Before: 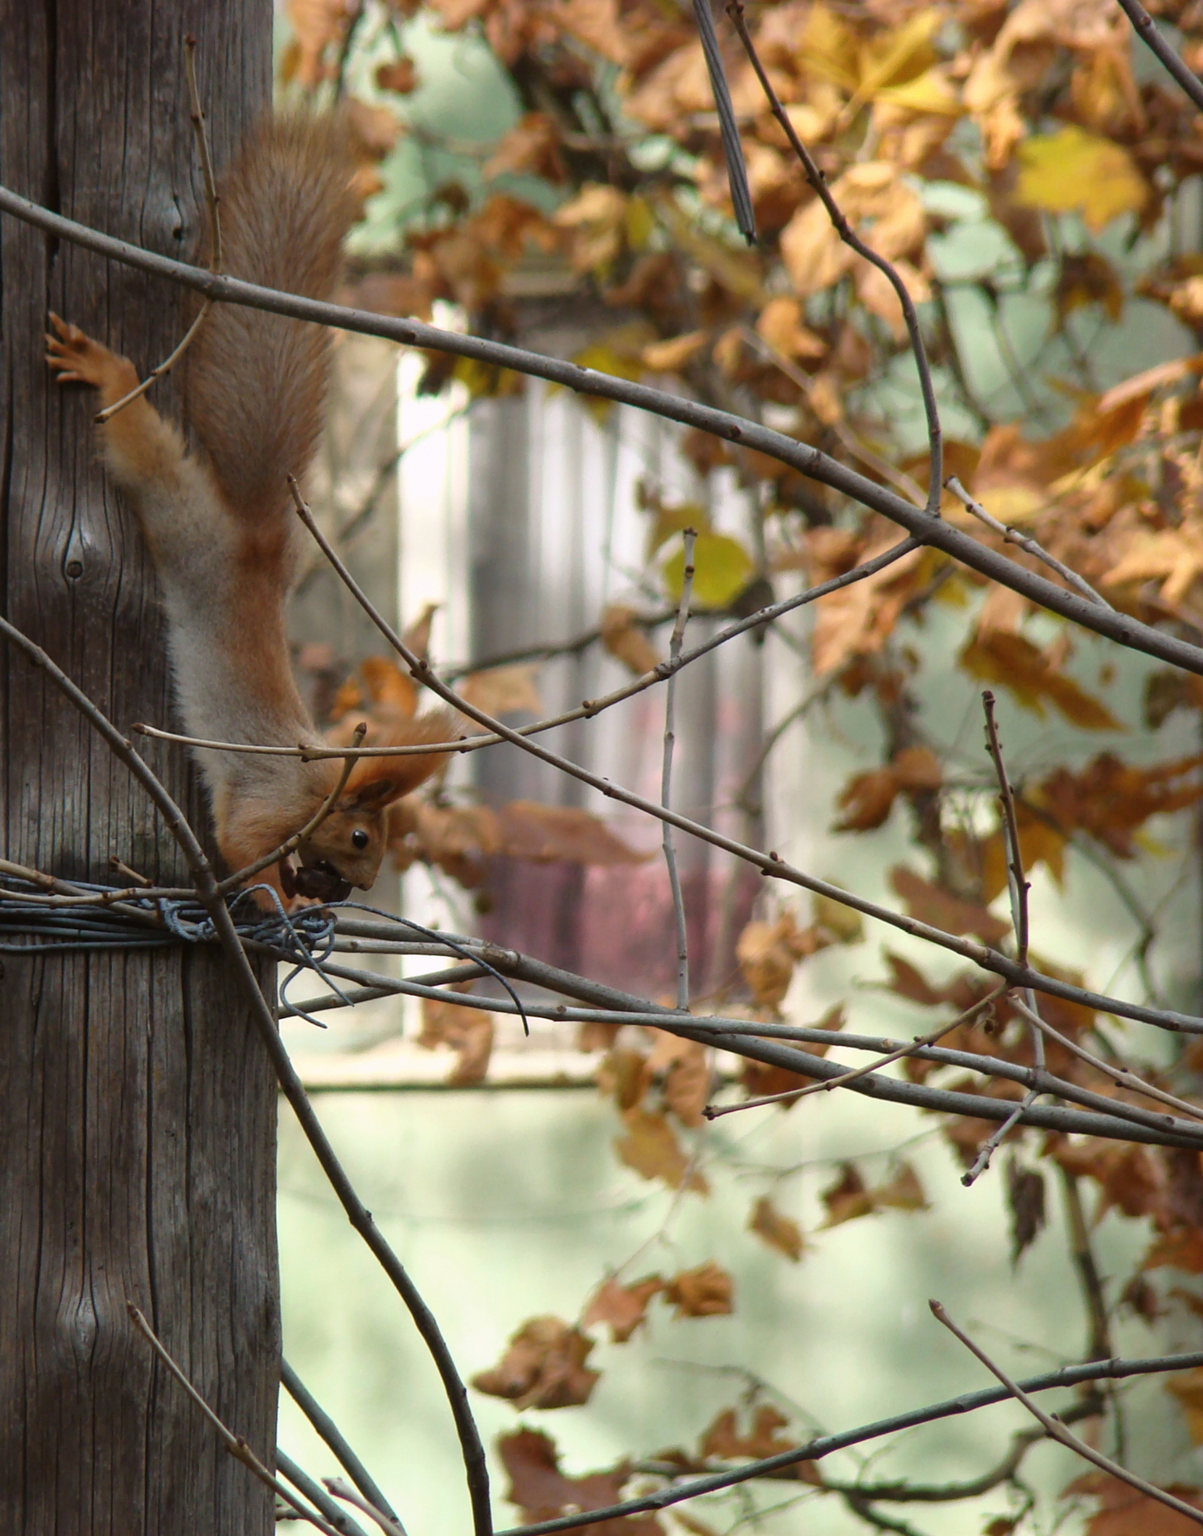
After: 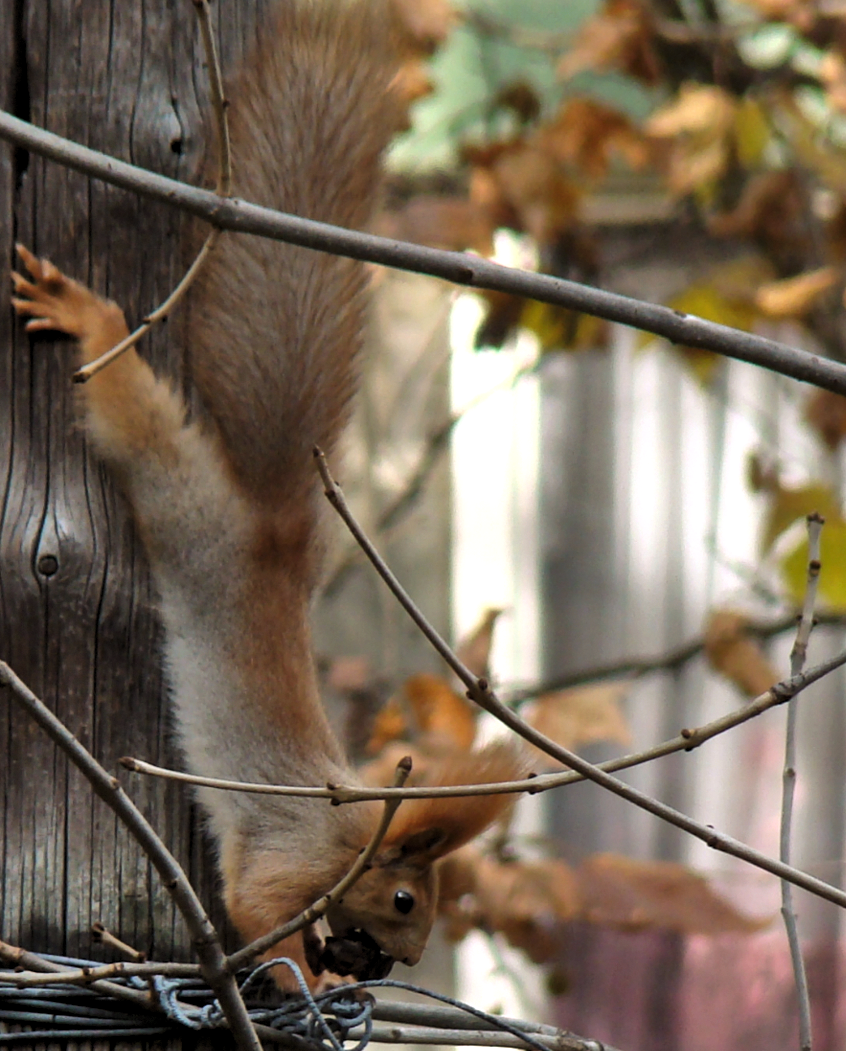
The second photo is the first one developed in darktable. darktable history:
exposure: compensate exposure bias true, compensate highlight preservation false
crop and rotate: left 3.029%, top 7.576%, right 40.525%, bottom 37.522%
shadows and highlights: soften with gaussian
levels: levels [0.062, 0.494, 0.925]
